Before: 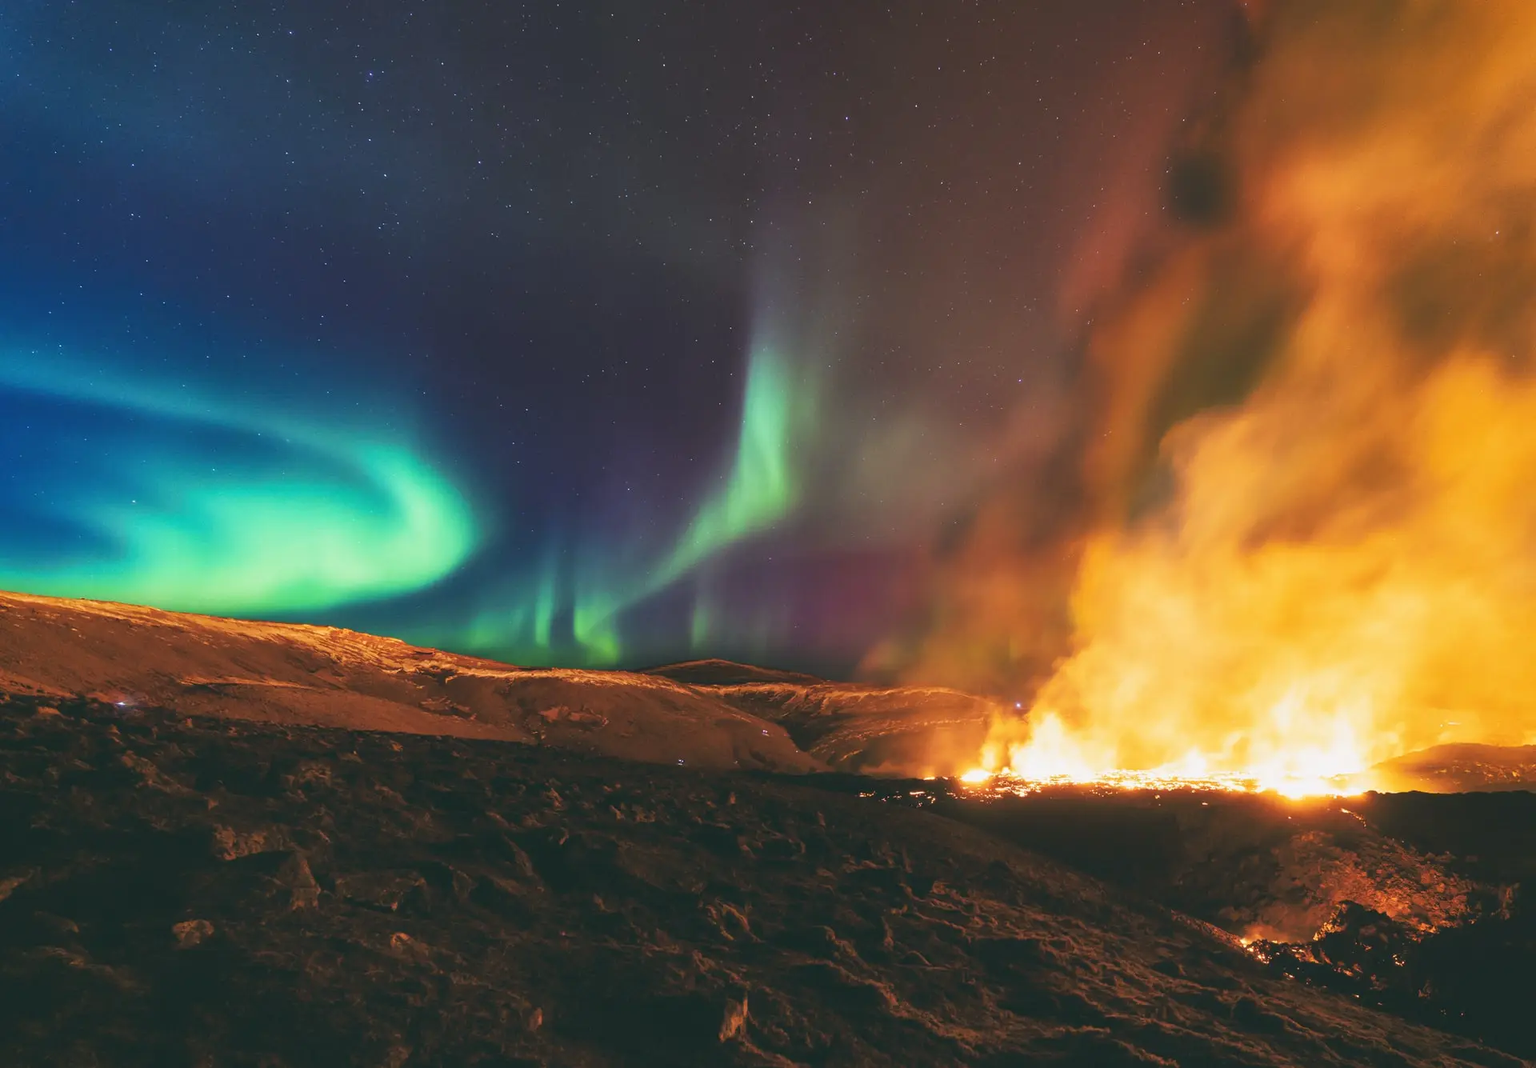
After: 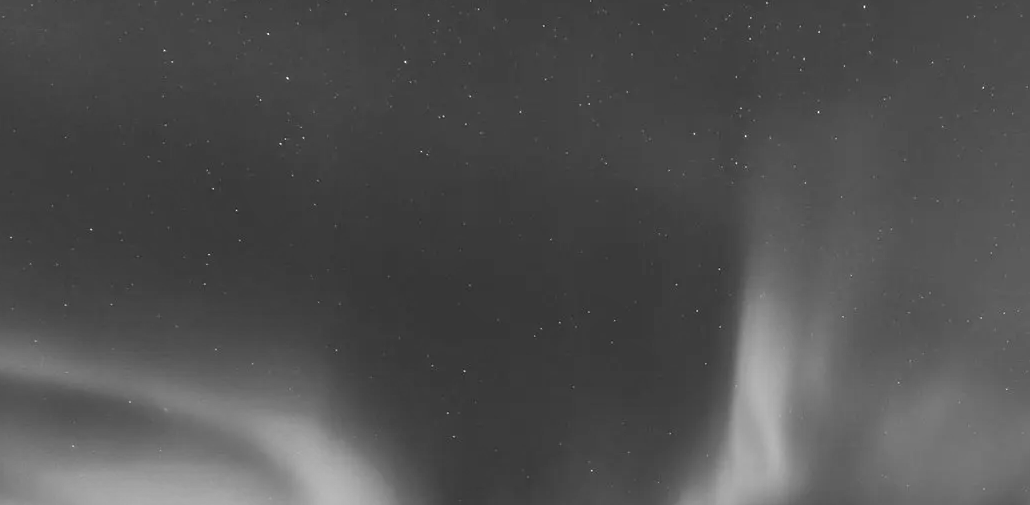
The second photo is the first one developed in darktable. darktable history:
tone equalizer: -8 EV -0.002 EV, -7 EV 0.005 EV, -6 EV -0.008 EV, -5 EV 0.007 EV, -4 EV -0.042 EV, -3 EV -0.233 EV, -2 EV -0.662 EV, -1 EV -0.983 EV, +0 EV -0.969 EV, smoothing diameter 2%, edges refinement/feathering 20, mask exposure compensation -1.57 EV, filter diffusion 5
crop: left 10.121%, top 10.631%, right 36.218%, bottom 51.526%
monochrome: a 30.25, b 92.03
exposure: black level correction 0, exposure 0.5 EV, compensate highlight preservation false
